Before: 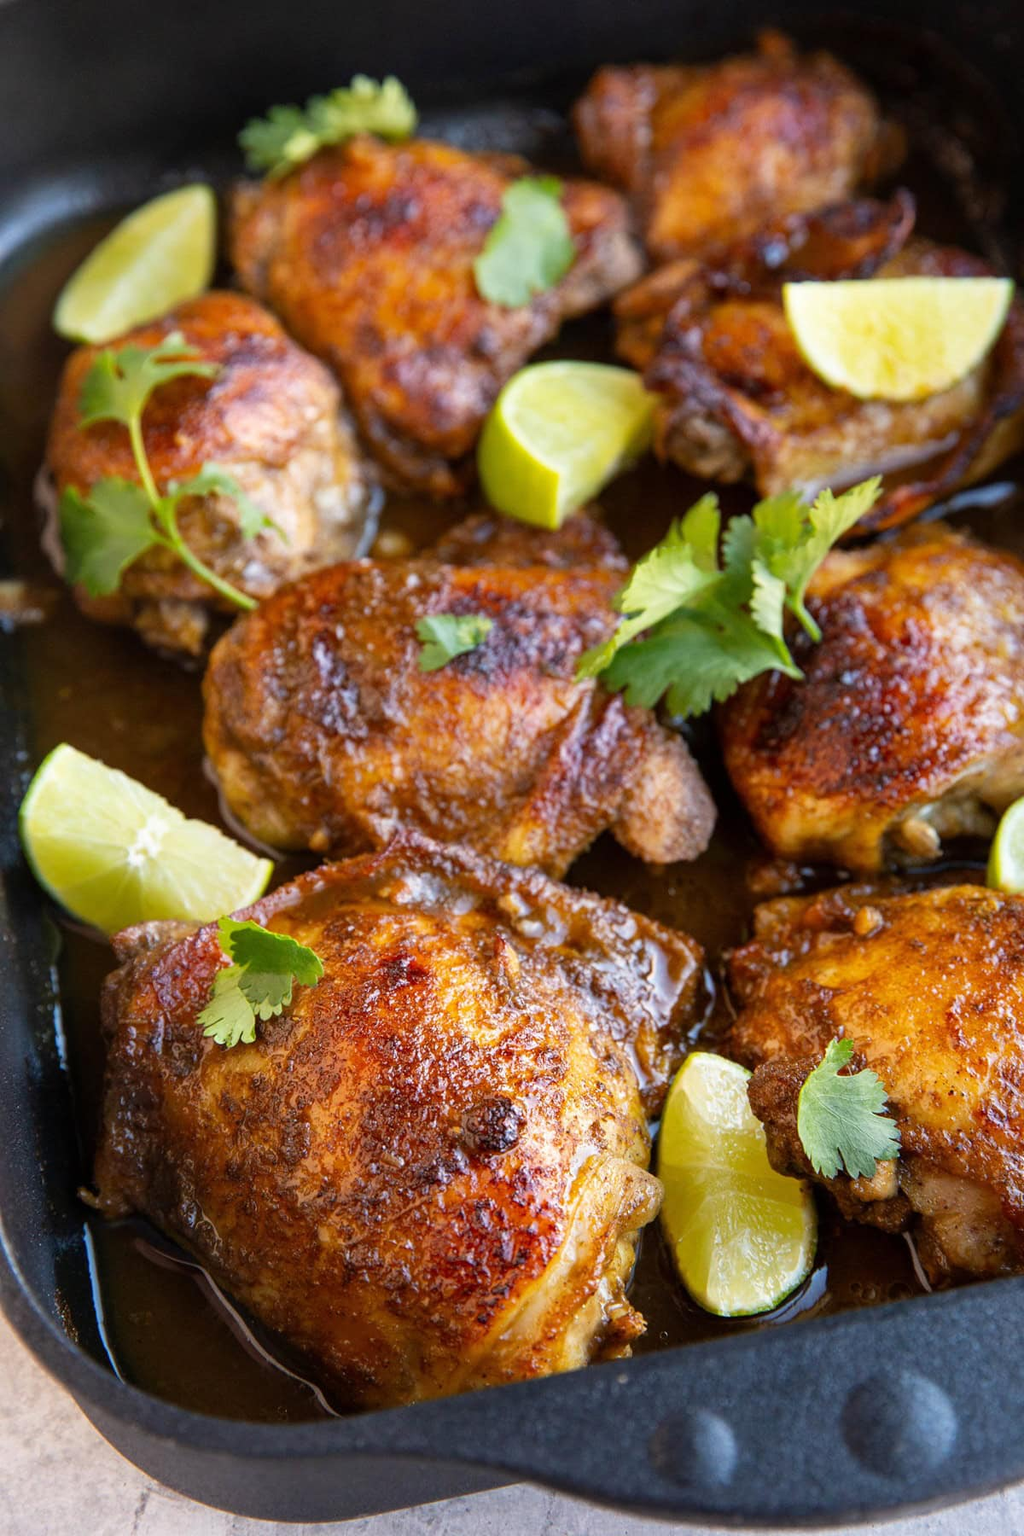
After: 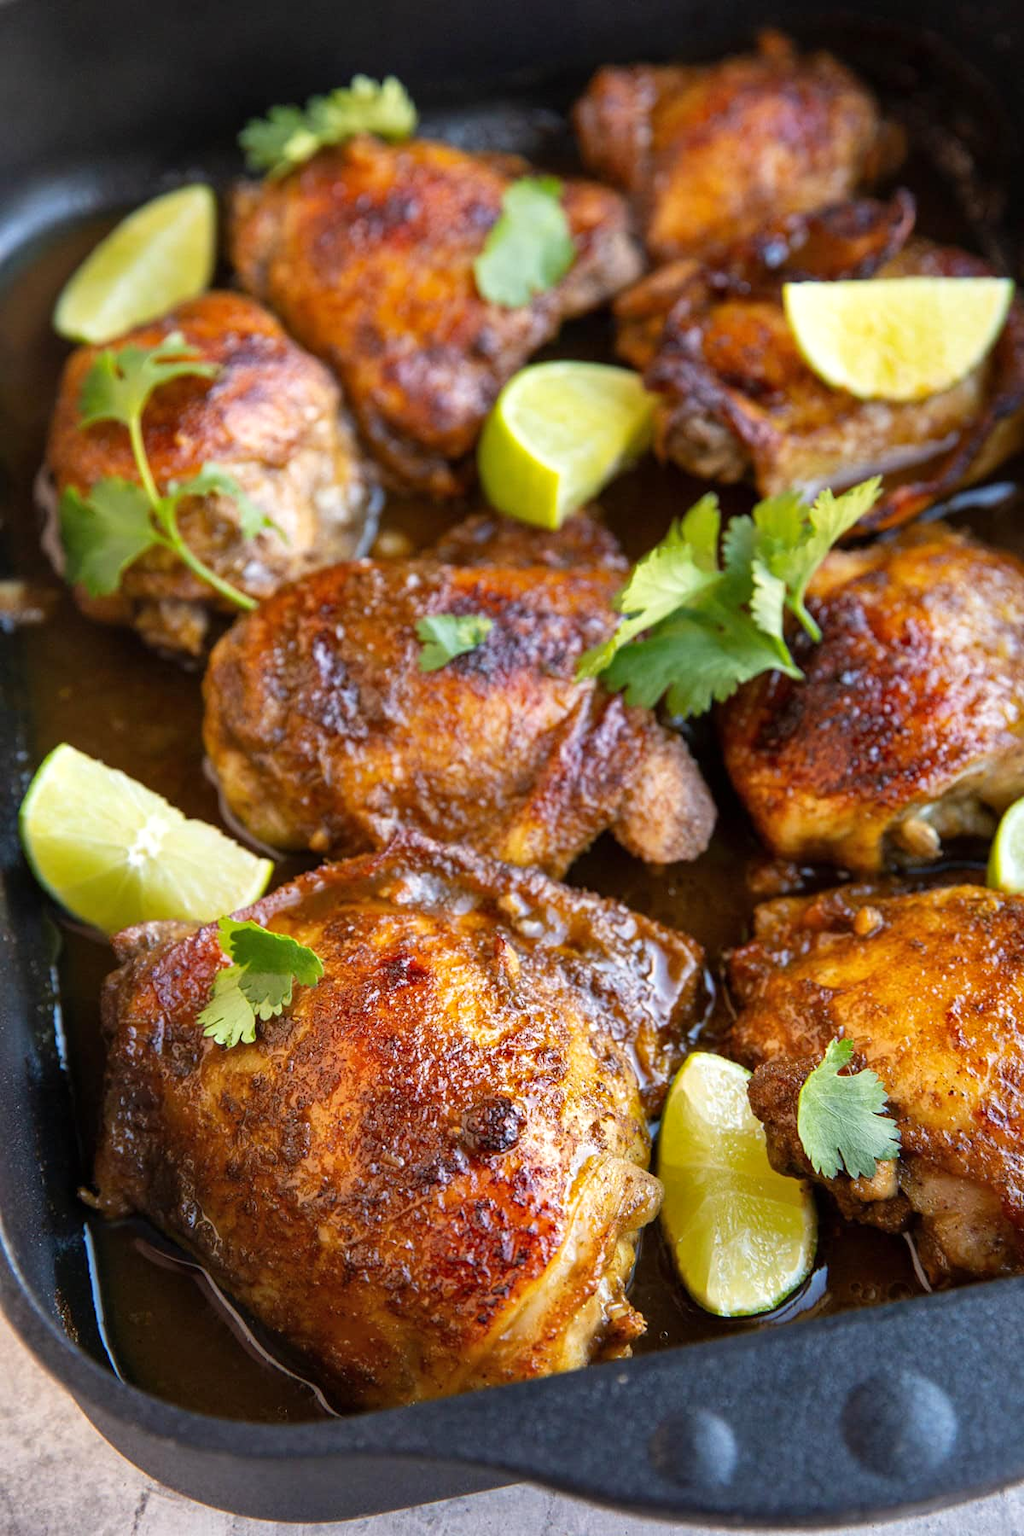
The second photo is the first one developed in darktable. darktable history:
exposure: exposure 0.131 EV, compensate exposure bias true, compensate highlight preservation false
shadows and highlights: shadows 20.99, highlights -81.26, soften with gaussian
